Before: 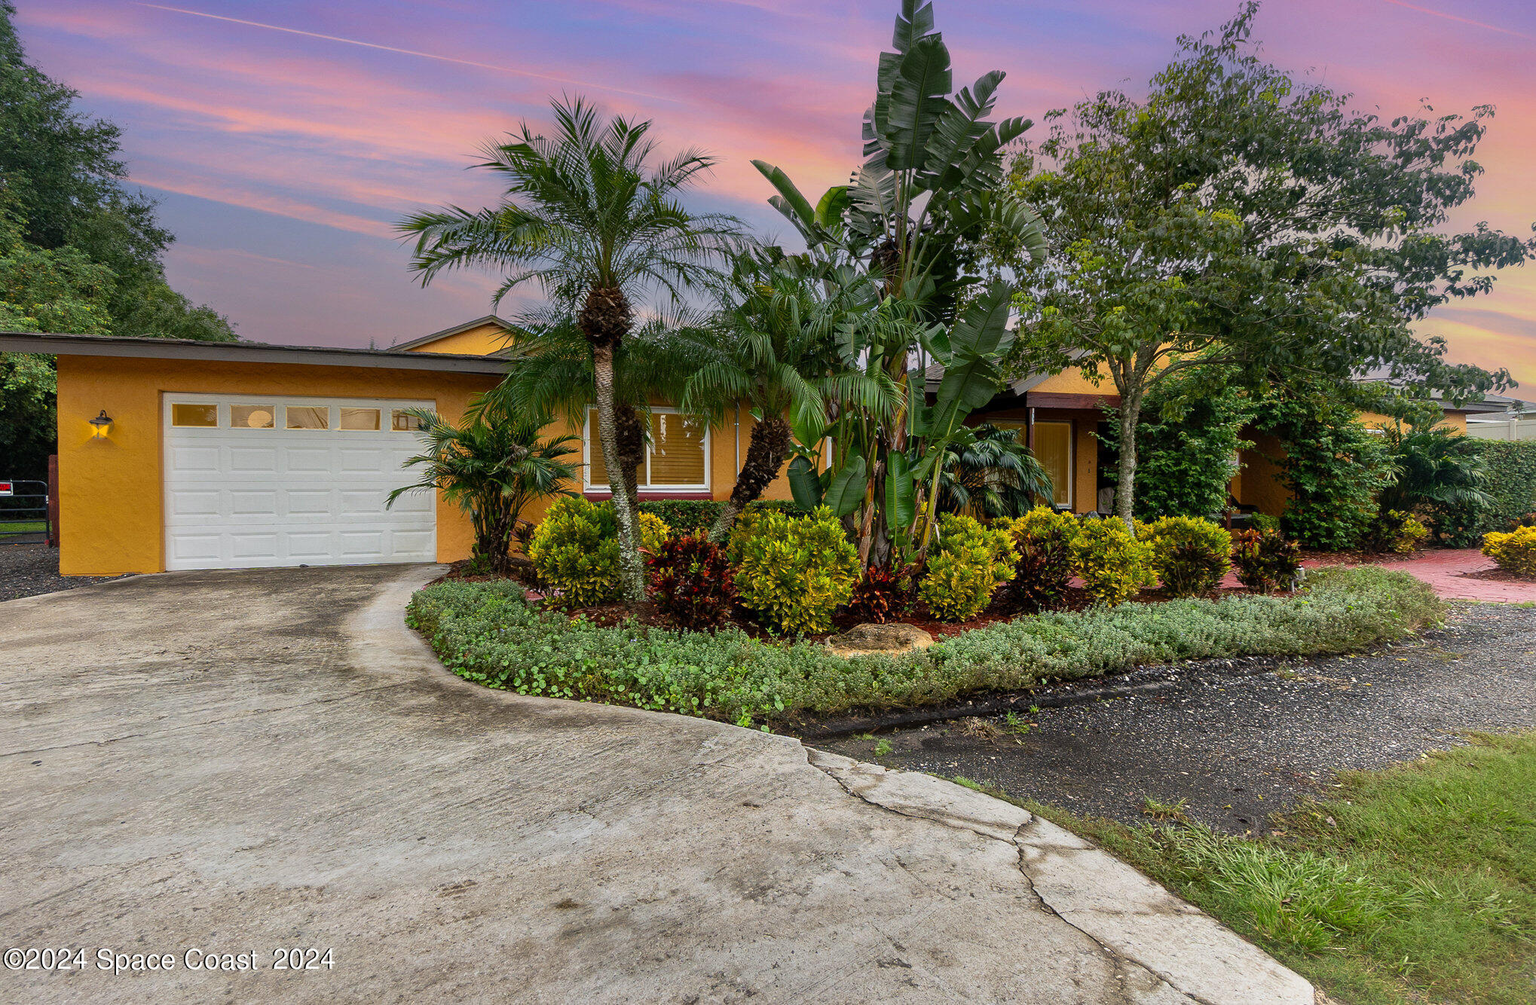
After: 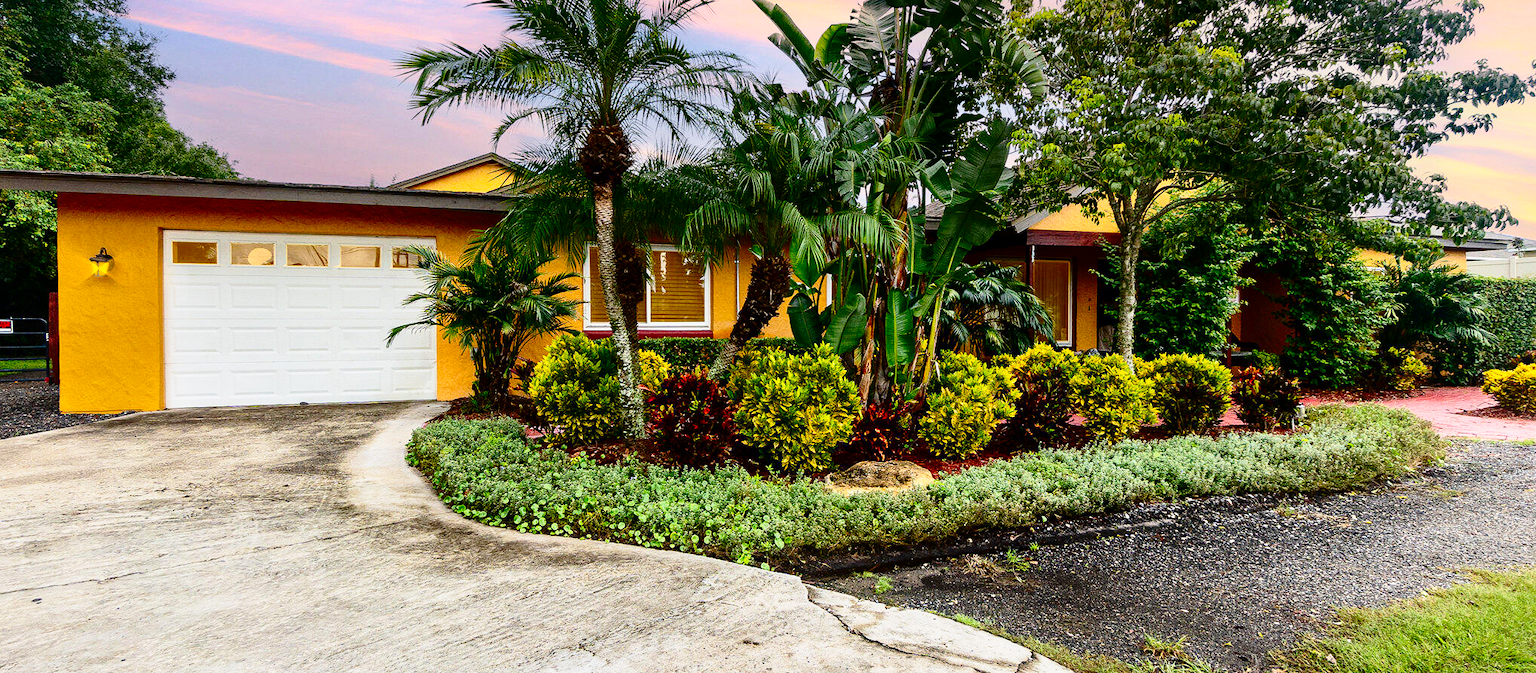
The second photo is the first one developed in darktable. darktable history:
tone equalizer: edges refinement/feathering 500, mask exposure compensation -1.57 EV, preserve details no
base curve: curves: ch0 [(0, 0) (0.028, 0.03) (0.121, 0.232) (0.46, 0.748) (0.859, 0.968) (1, 1)], preserve colors none
contrast brightness saturation: contrast 0.211, brightness -0.101, saturation 0.209
crop: top 16.229%, bottom 16.732%
